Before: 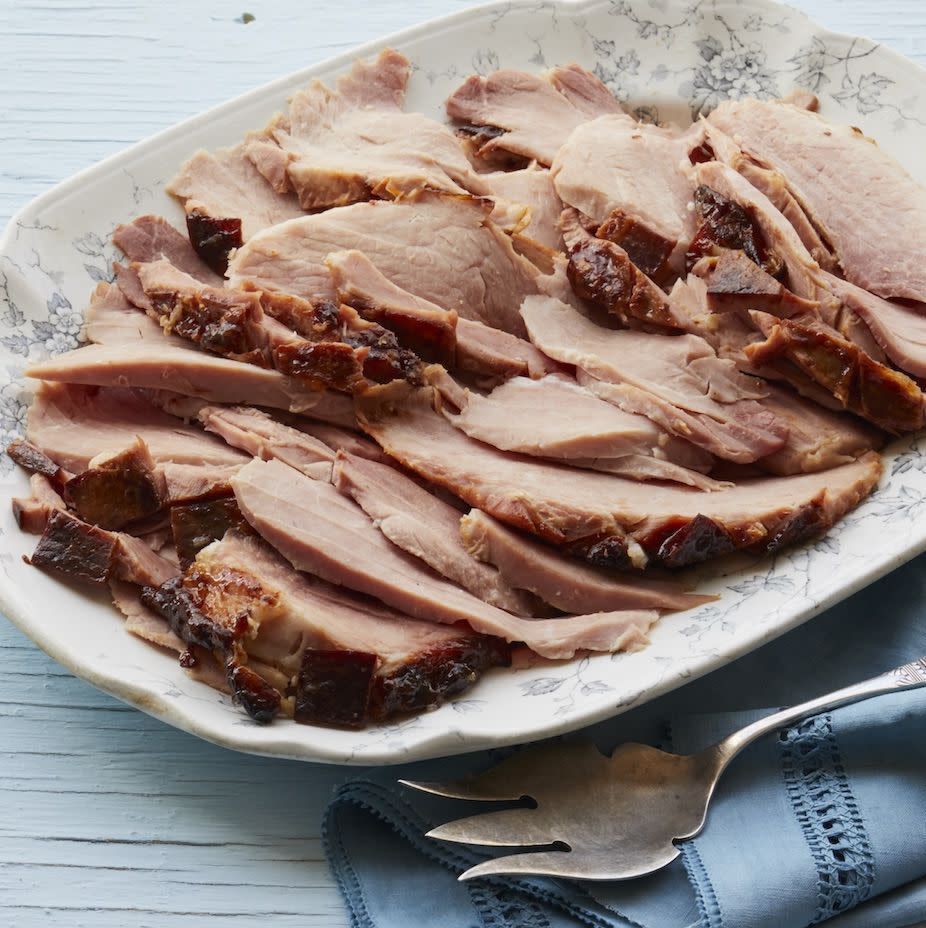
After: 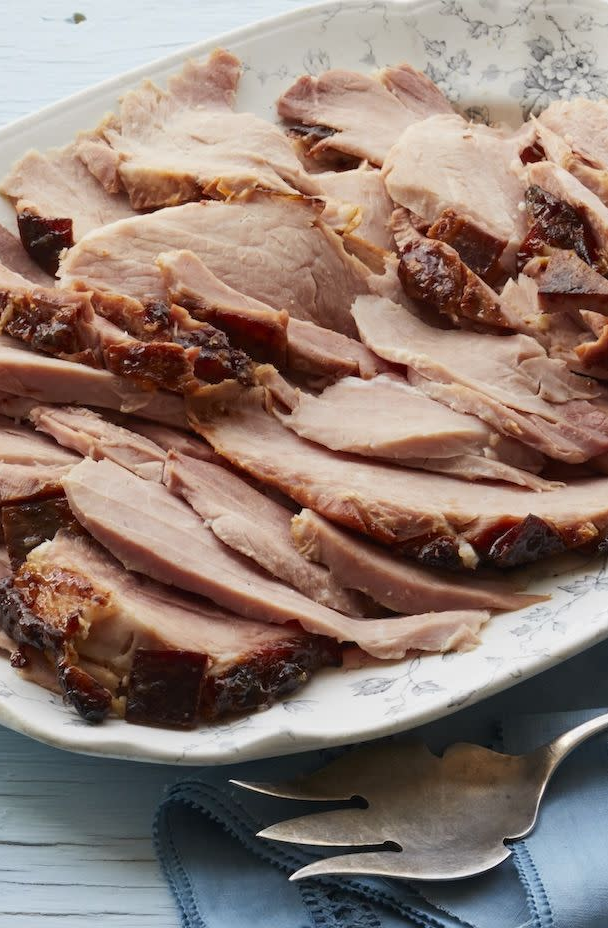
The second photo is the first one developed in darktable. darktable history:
crop and rotate: left 18.285%, right 16.043%
